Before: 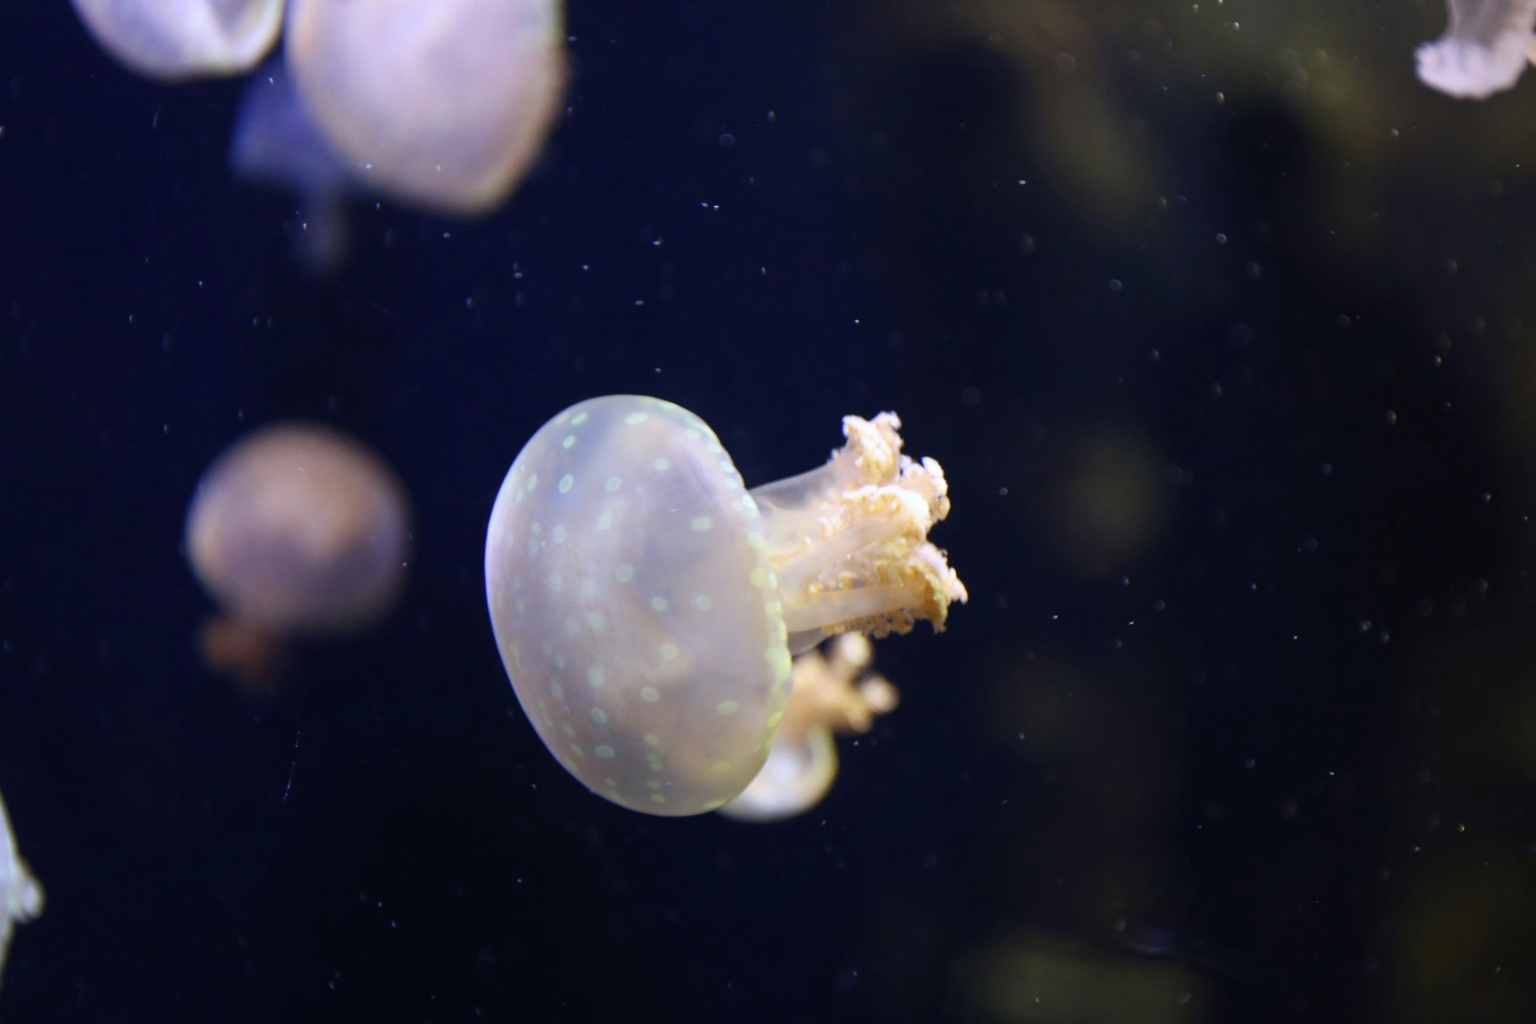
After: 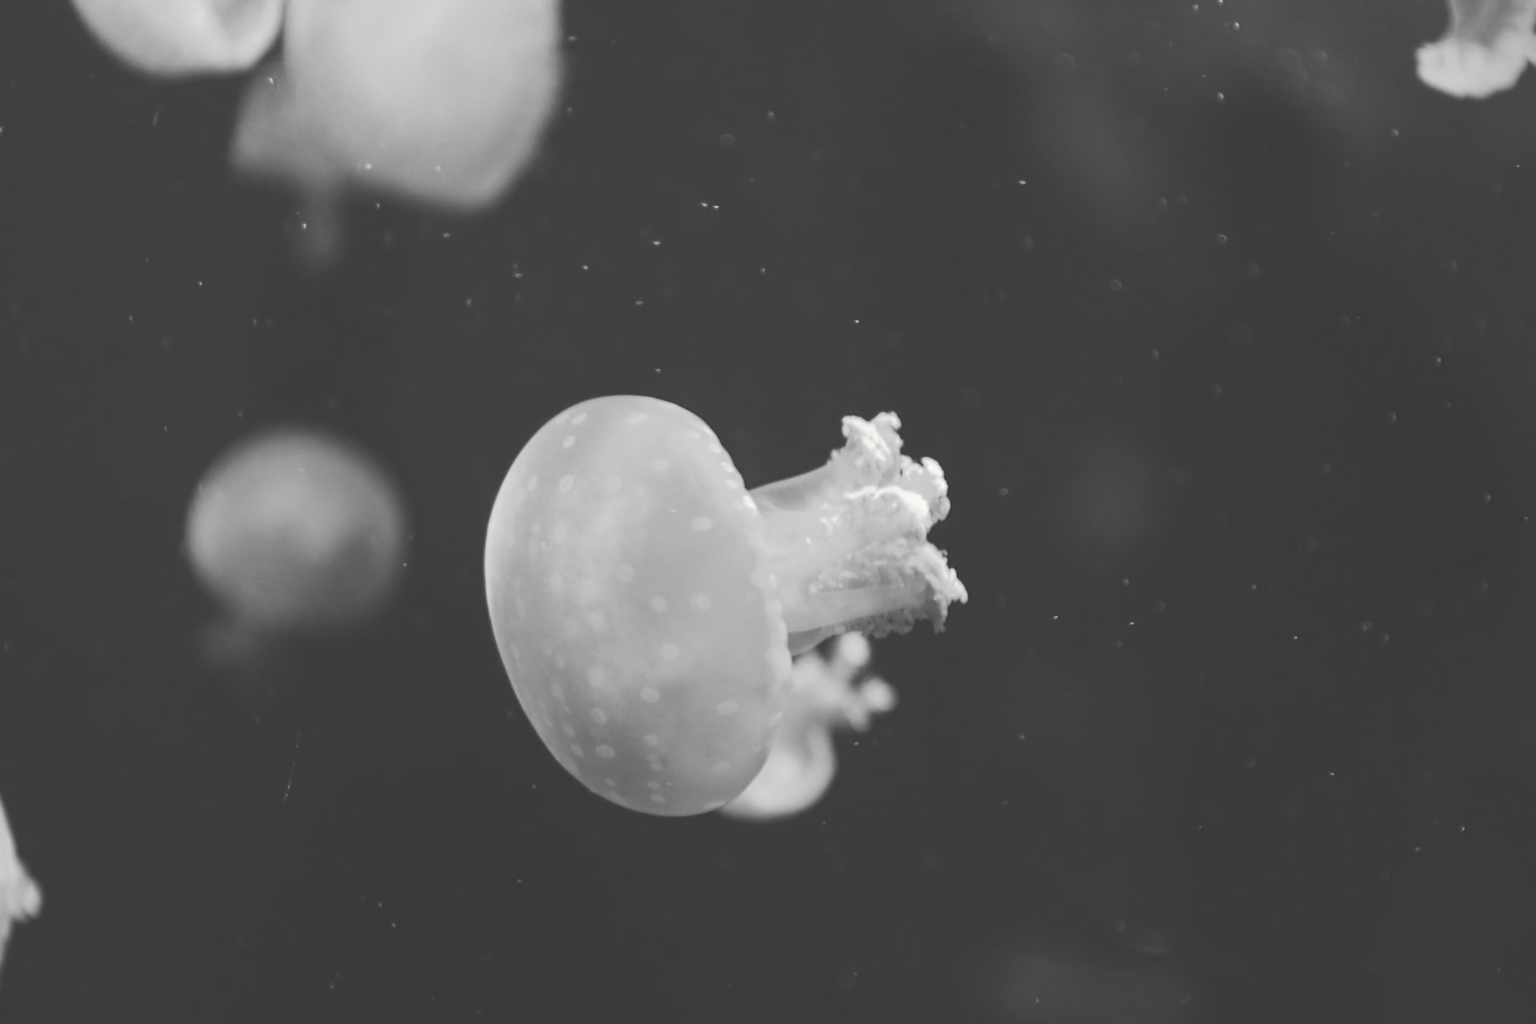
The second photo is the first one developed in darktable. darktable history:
tone curve: curves: ch0 [(0, 0) (0.003, 0.217) (0.011, 0.217) (0.025, 0.229) (0.044, 0.243) (0.069, 0.253) (0.1, 0.265) (0.136, 0.281) (0.177, 0.305) (0.224, 0.331) (0.277, 0.369) (0.335, 0.415) (0.399, 0.472) (0.468, 0.543) (0.543, 0.609) (0.623, 0.676) (0.709, 0.734) (0.801, 0.798) (0.898, 0.849) (1, 1)], preserve colors none
color look up table: target L [97.23, 88.12, 82.41, 81.33, 90.24, 76.61, 64.74, 70.35, 56.32, 53.59, 57.48, 40.73, 33.6, 26.21, 11.26, 3.321, 203.09, 81.69, 60.56, 63.22, 60.17, 66.24, 46.84, 52.01, 43.19, 29.29, 31.46, 24.42, 7.247, 90.94, 86.7, 80.24, 75.15, 71.47, 69.24, 81.33, 85.98, 50.03, 46.43, 44.82, 62.08, 49.64, 26.65, 97.23, 91.64, 75.15, 69.24, 55.93, 28.42], target a [-0.098, -0.002, -0.002, 0, -0.1, -0.001, -0.002, 0, -0.001, 0 ×5, -0.002, -0.001, 0, -0.001, 0, -0.001, -0.001, -0.001, 0, -0.001, 0, 0, -0.001, -0.001, -0.131, -0.002, -0.002, -0.002, -0.001, -0.002, -0.002, 0, -0.002, 0 ×4, -0.001, 0, -0.098, -0.002, -0.001, -0.002, 0, 0], target b [1.216, 0.02, 0.02, -0.001, 1.236, 0.019, 0.019, 0, 0.002, 0.001, 0.001, -0.002, 0.002, 0.002, 0.014, 0.009, -0.002, 0, 0.001, 0.018, 0.018, 0.018, 0.002 ×4, 0.014, 0.013, 1.613, 0.019, 0.02, 0.02, 0.019, 0.019, 0.019, -0.001, 0.02, 0.002, 0.002, 0.002, 0.001, 0.017, 0.002, 1.216, 0.019, 0.019, 0.019, 0.001, 0.002], num patches 49
